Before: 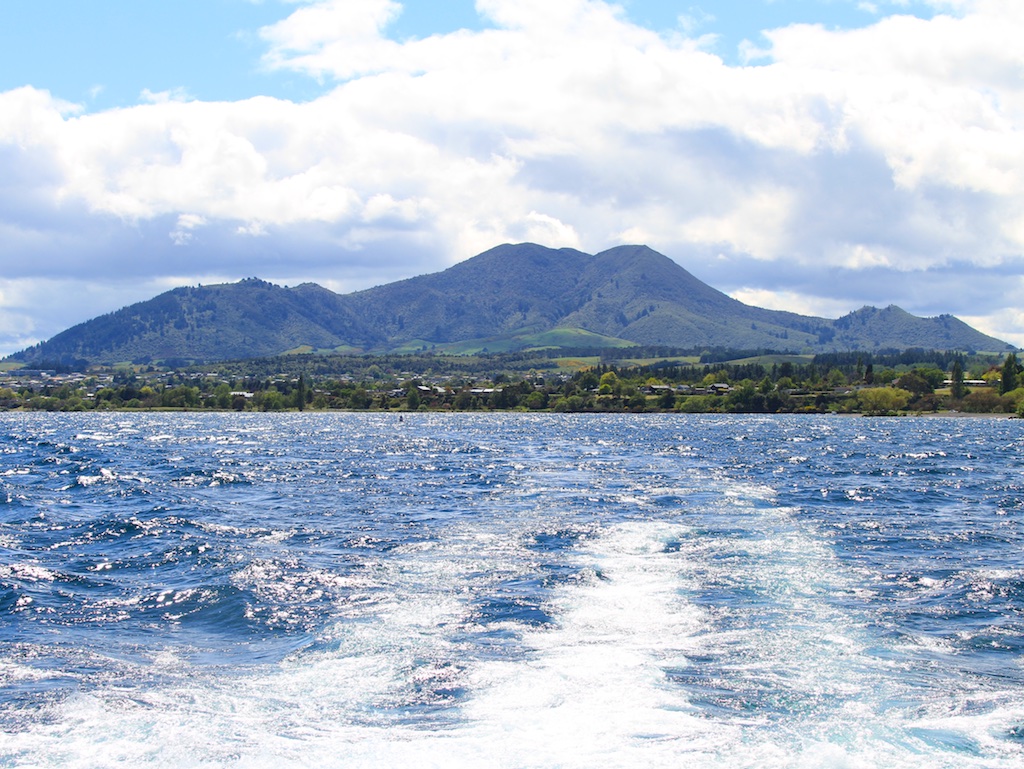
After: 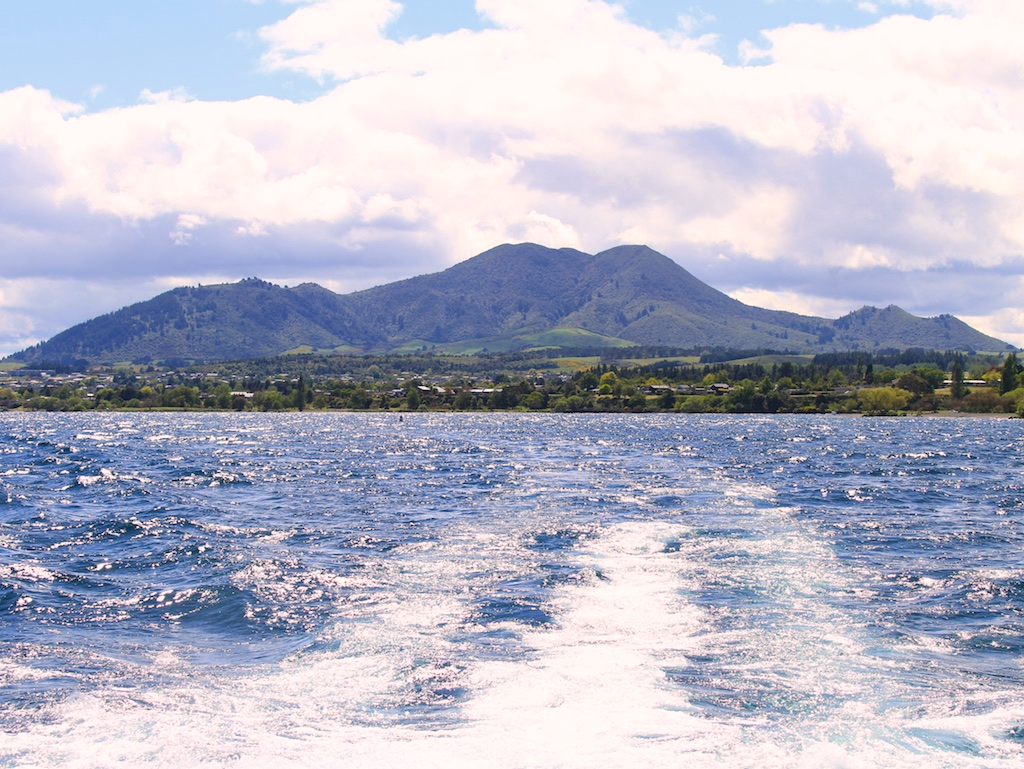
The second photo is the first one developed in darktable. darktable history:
color correction: highlights a* 6.96, highlights b* 4.16
